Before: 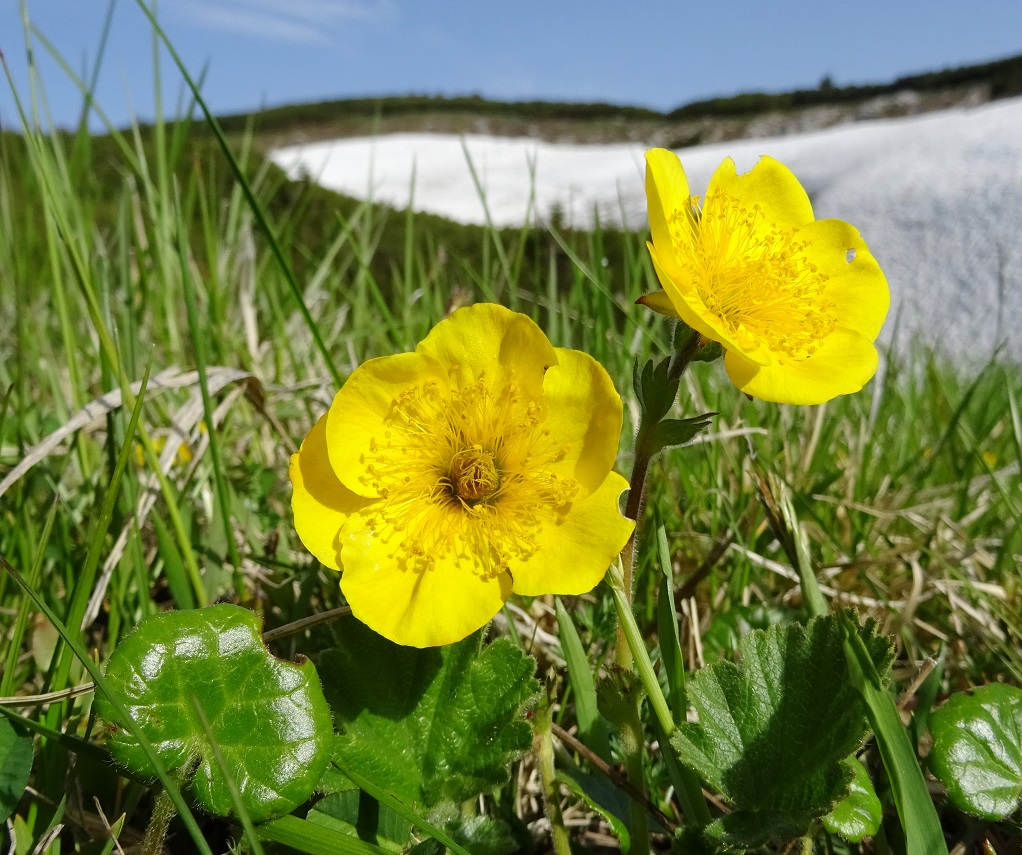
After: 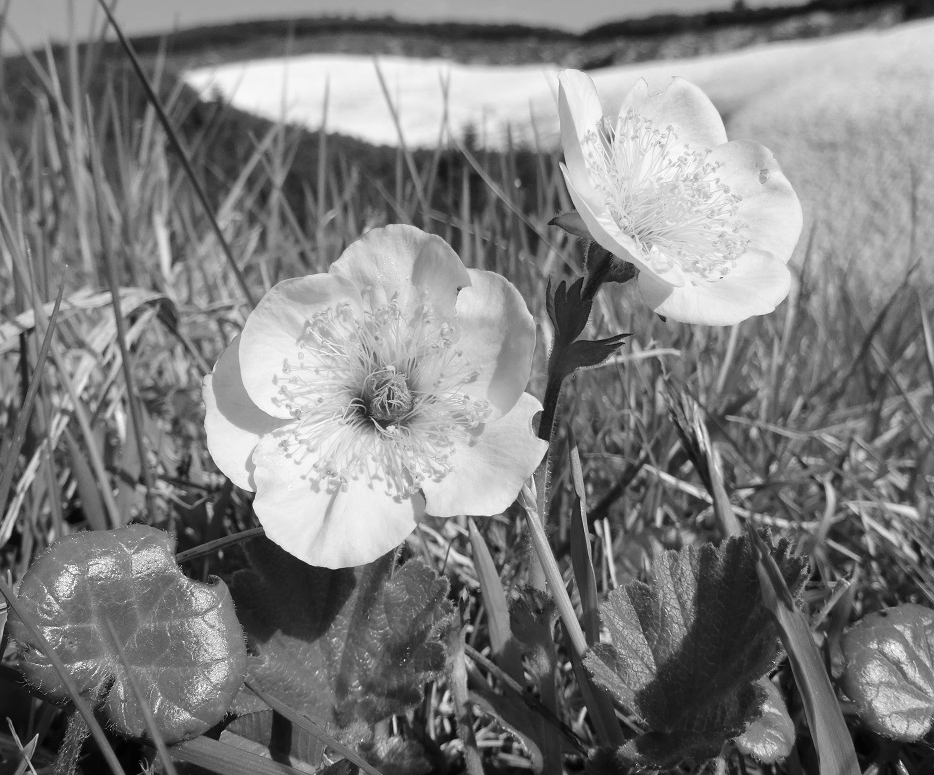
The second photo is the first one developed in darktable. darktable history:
color zones: curves: ch0 [(0, 0.278) (0.143, 0.5) (0.286, 0.5) (0.429, 0.5) (0.571, 0.5) (0.714, 0.5) (0.857, 0.5) (1, 0.5)]; ch1 [(0, 1) (0.143, 0.165) (0.286, 0) (0.429, 0) (0.571, 0) (0.714, 0) (0.857, 0.5) (1, 0.5)]; ch2 [(0, 0.508) (0.143, 0.5) (0.286, 0.5) (0.429, 0.5) (0.571, 0.5) (0.714, 0.5) (0.857, 0.5) (1, 0.5)], mix 101.8%
crop and rotate: left 8.519%, top 9.295%
